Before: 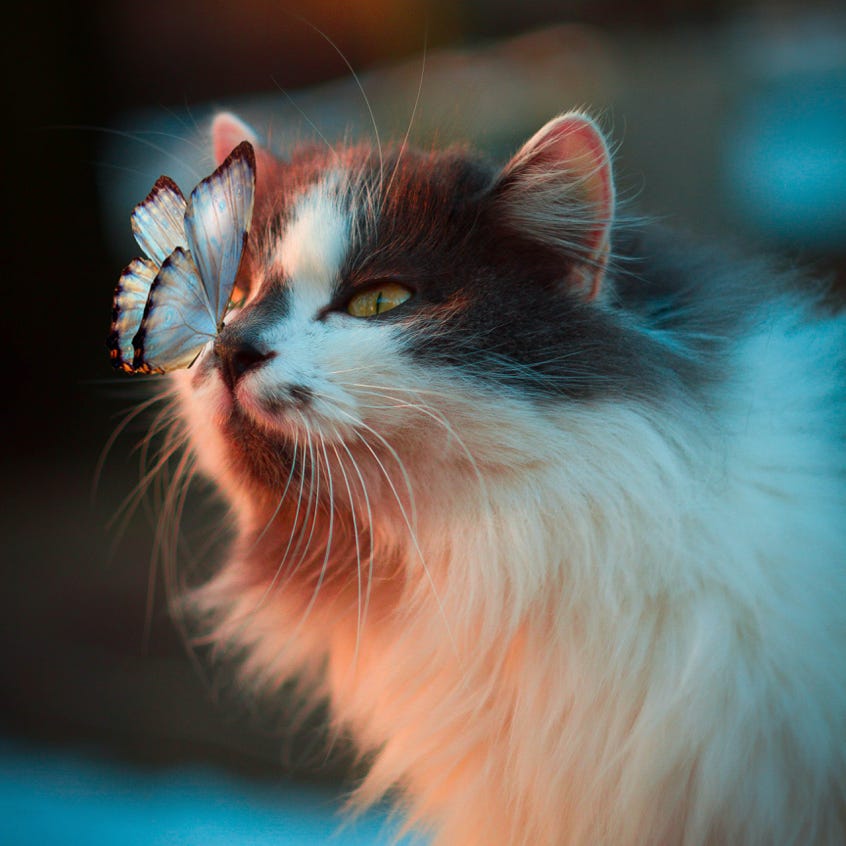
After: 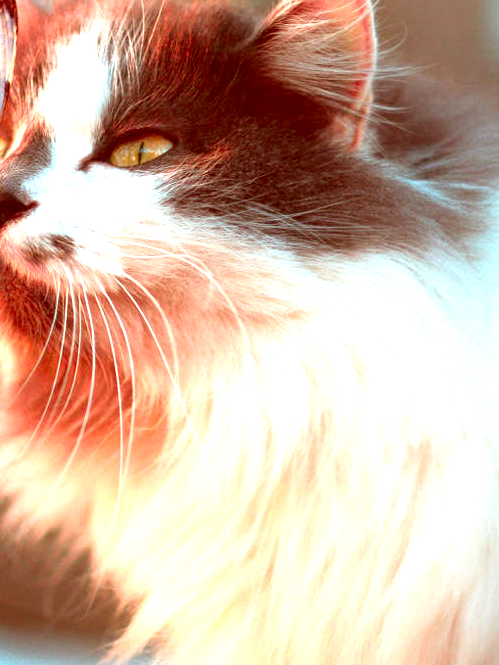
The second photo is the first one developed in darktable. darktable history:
crop and rotate: left 28.256%, top 17.734%, right 12.656%, bottom 3.573%
exposure: black level correction 0, exposure 1.7 EV, compensate exposure bias true, compensate highlight preservation false
contrast brightness saturation: contrast 0.07
tone equalizer: -8 EV -1.84 EV, -7 EV -1.16 EV, -6 EV -1.62 EV, smoothing diameter 25%, edges refinement/feathering 10, preserve details guided filter
color correction: highlights a* 9.03, highlights b* 8.71, shadows a* 40, shadows b* 40, saturation 0.8
